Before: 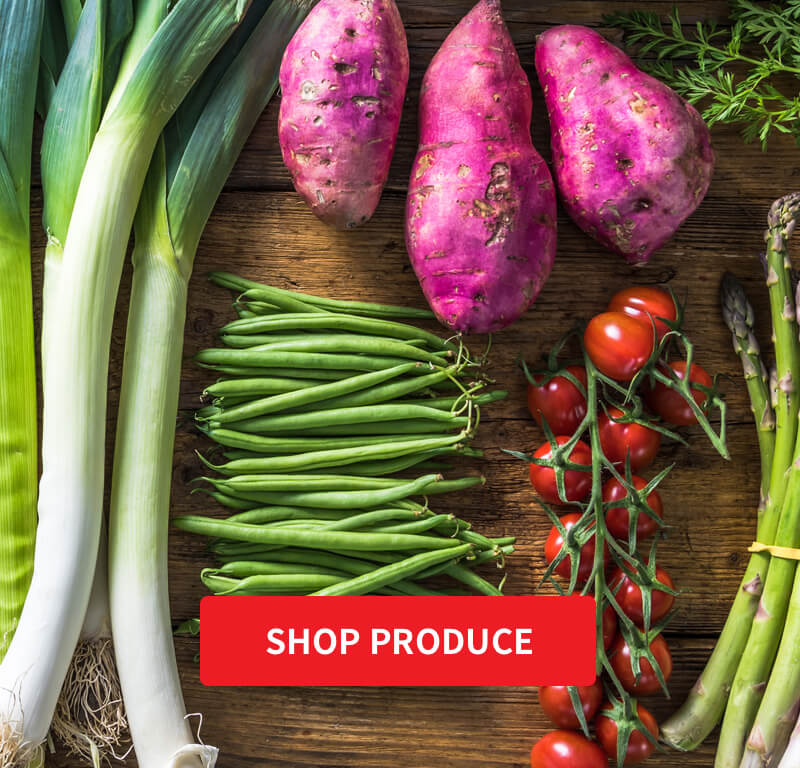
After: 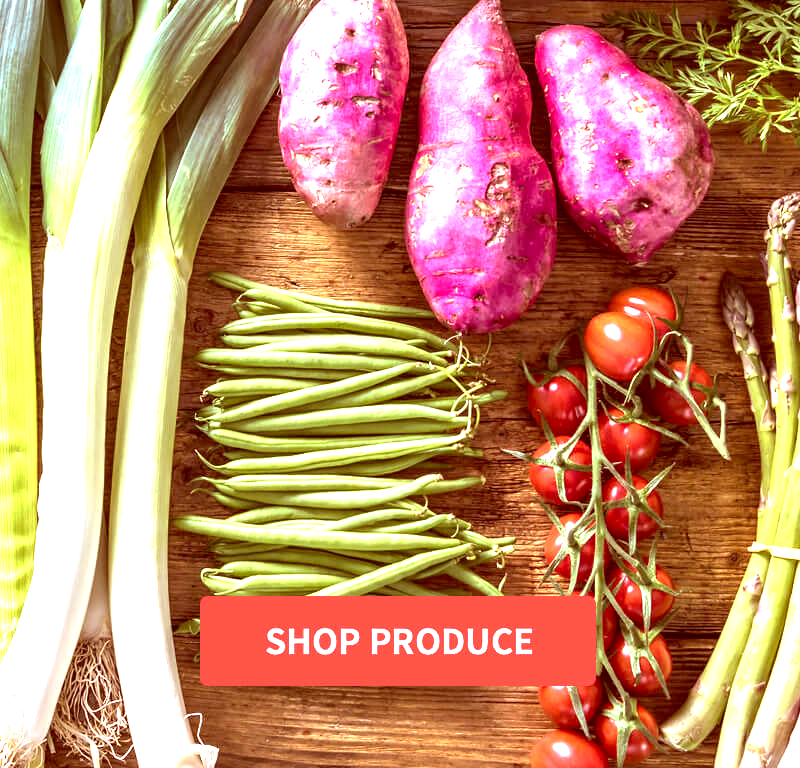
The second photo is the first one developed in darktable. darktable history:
exposure: black level correction 0.001, exposure 1.646 EV, compensate exposure bias true, compensate highlight preservation false
color correction: highlights a* 9.03, highlights b* 8.71, shadows a* 40, shadows b* 40, saturation 0.8
white balance: red 0.967, blue 1.049
